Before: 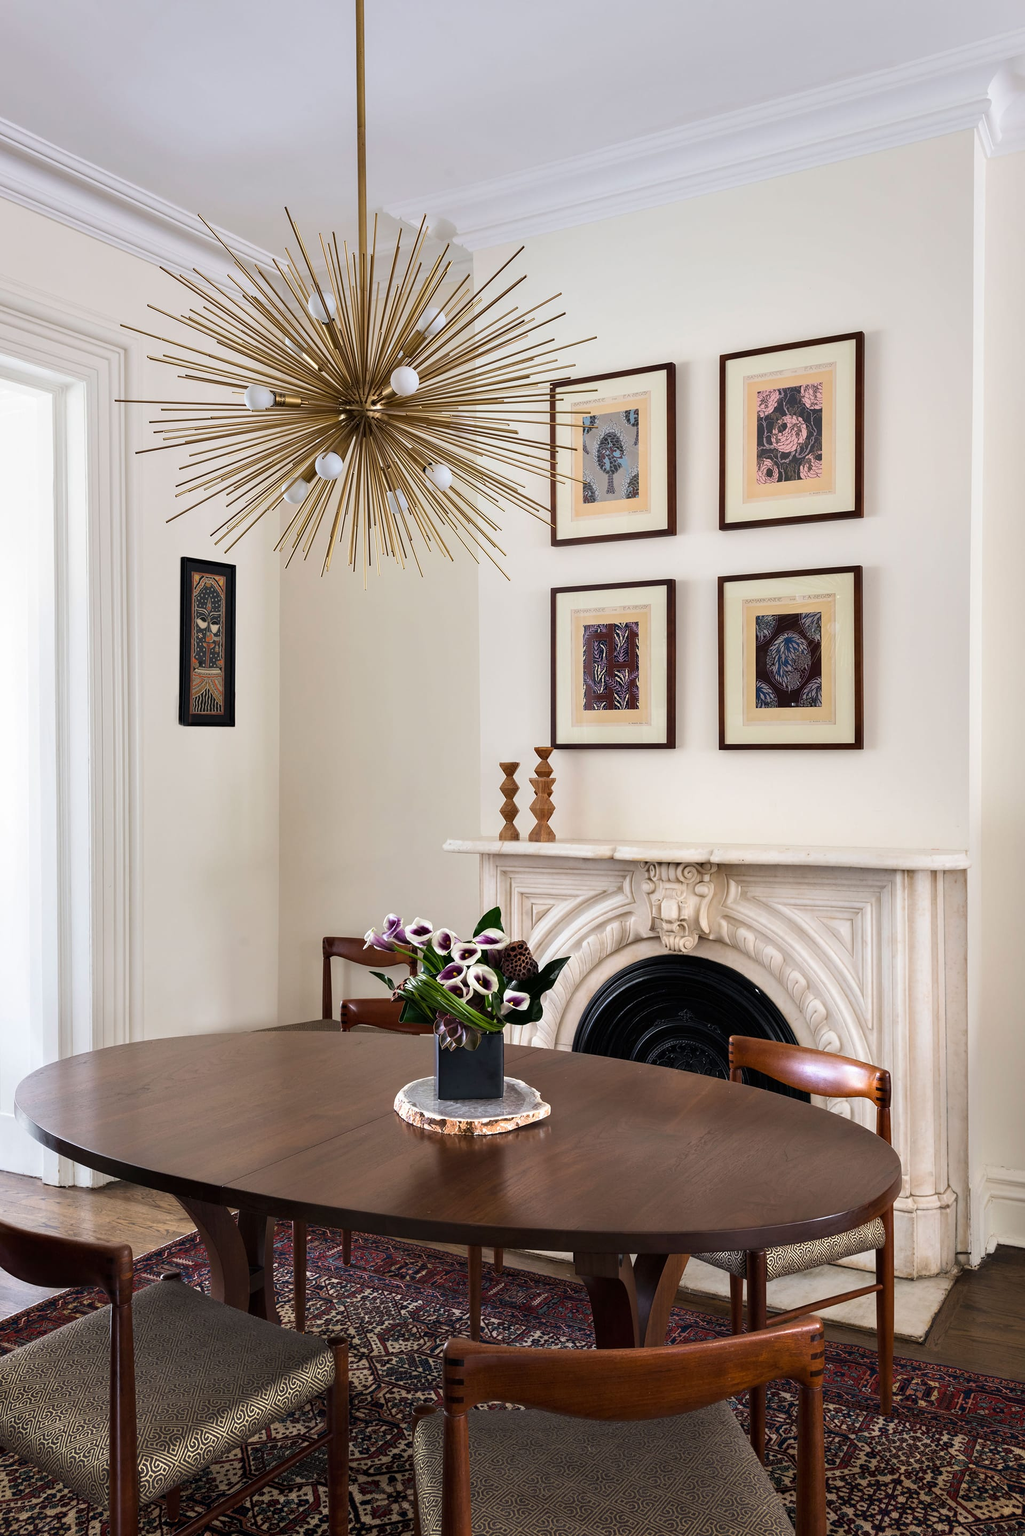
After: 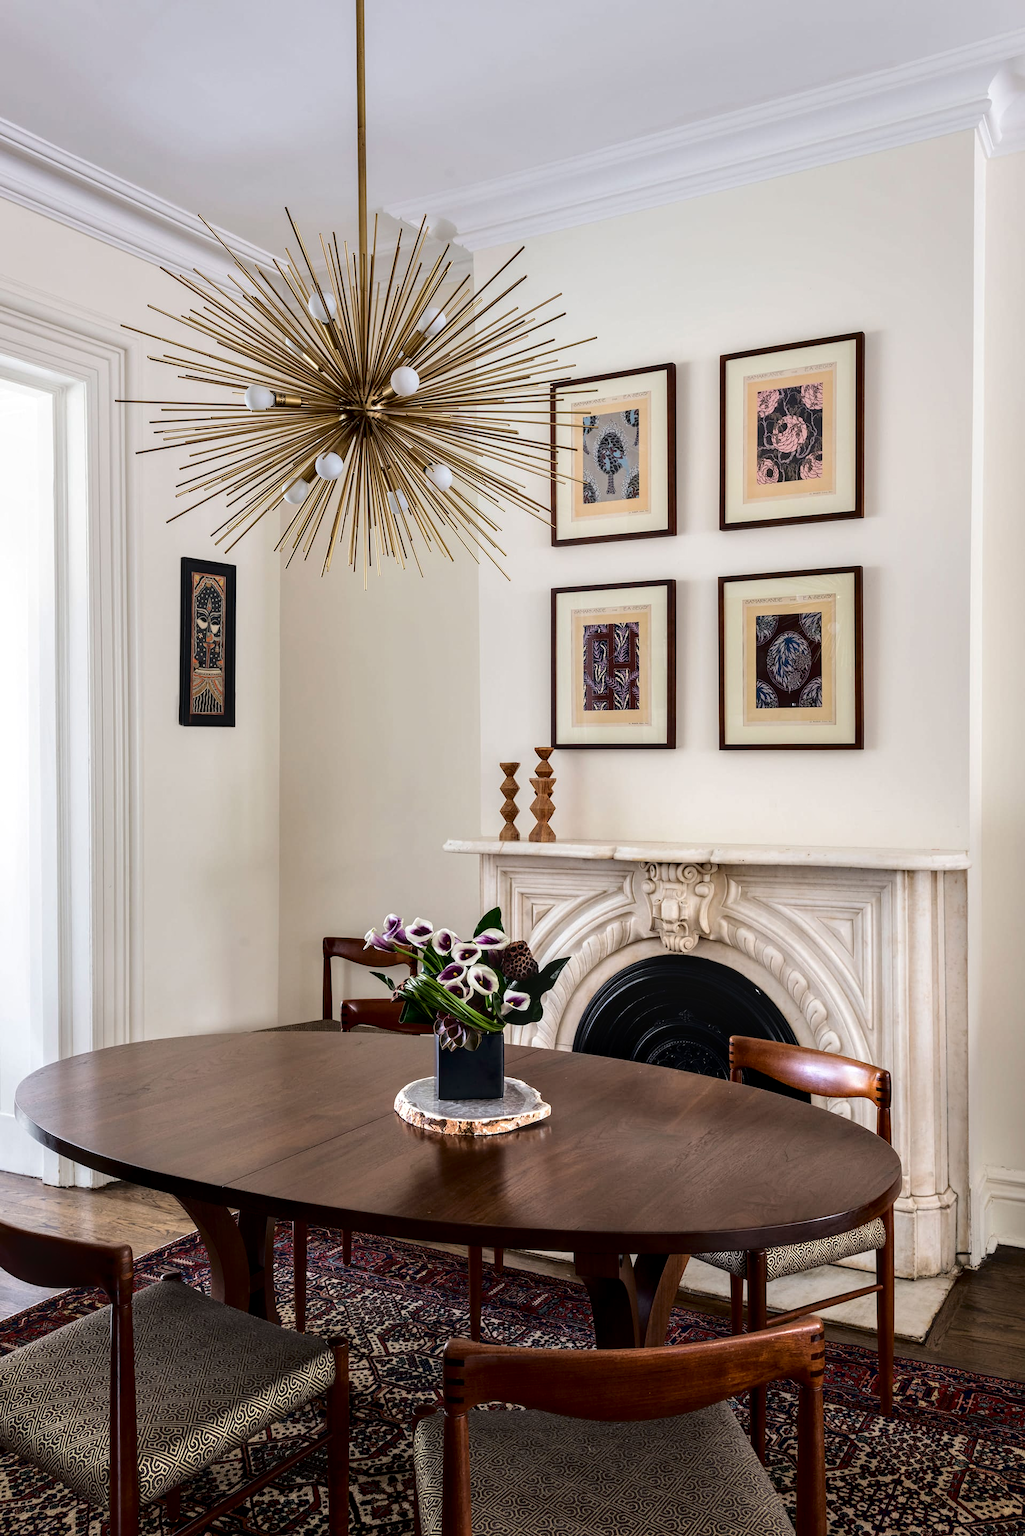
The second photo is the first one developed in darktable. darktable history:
local contrast: on, module defaults
fill light: exposure -2 EV, width 8.6
